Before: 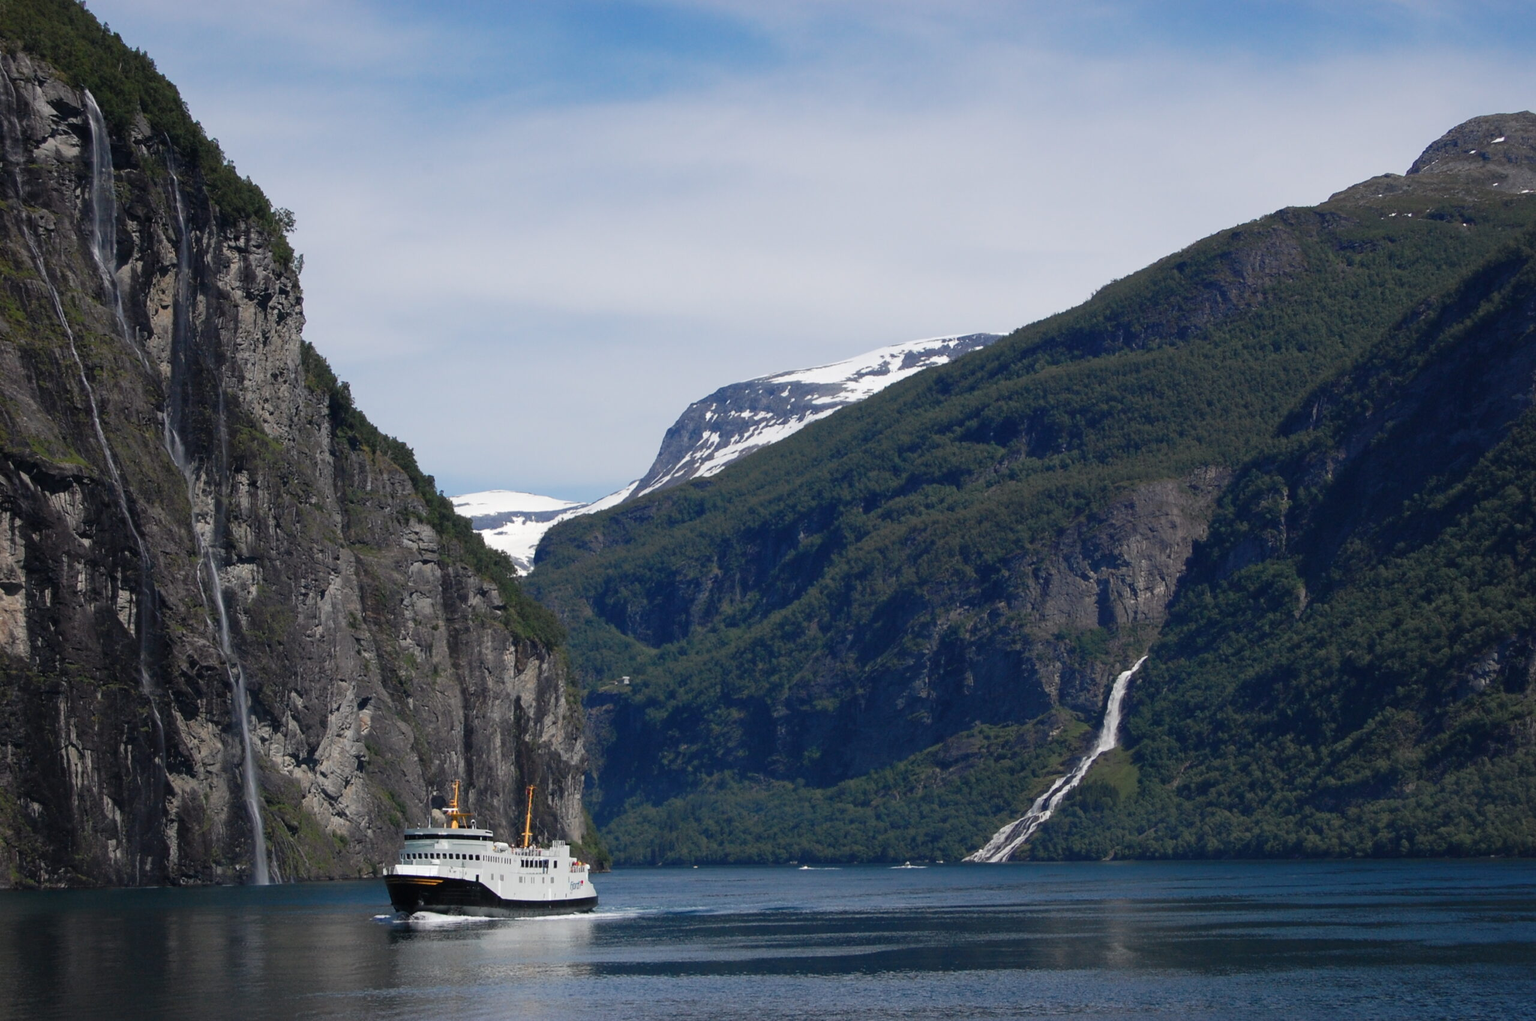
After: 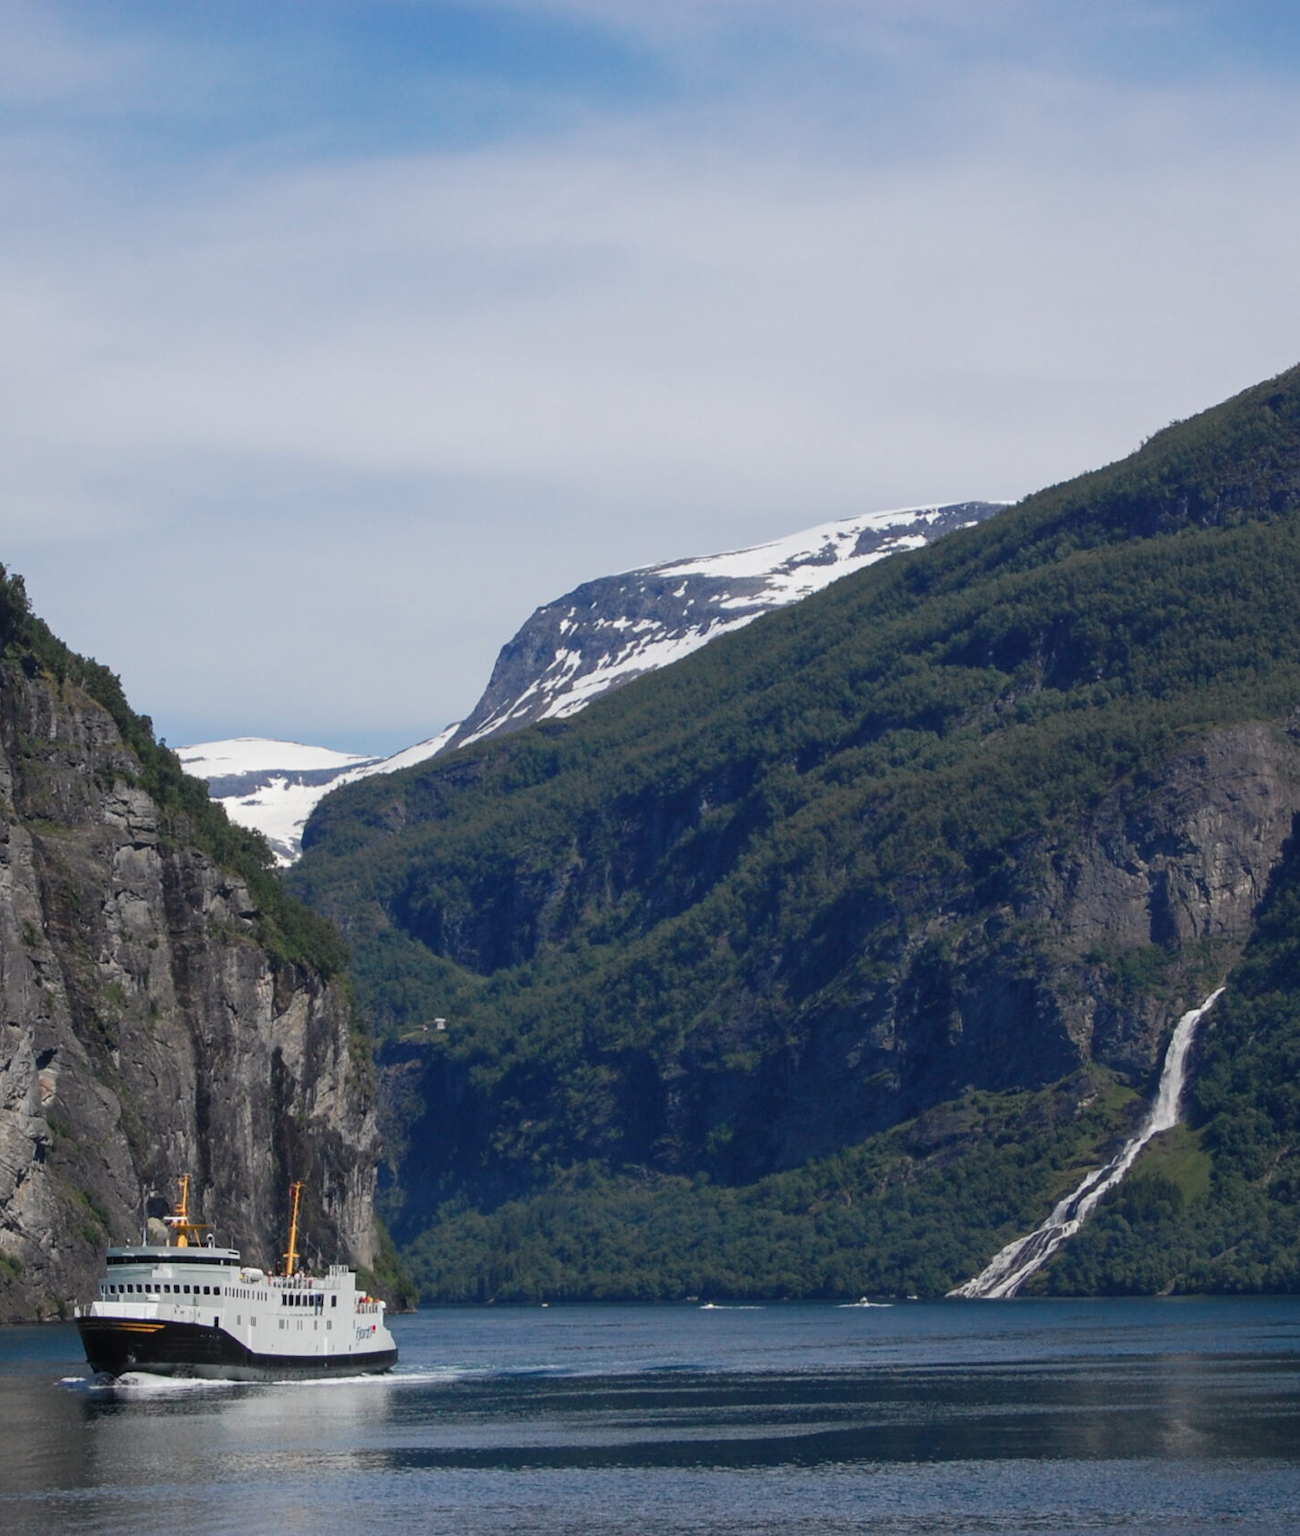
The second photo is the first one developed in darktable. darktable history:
crop: left 21.736%, right 21.982%, bottom 0.004%
local contrast: detail 110%
